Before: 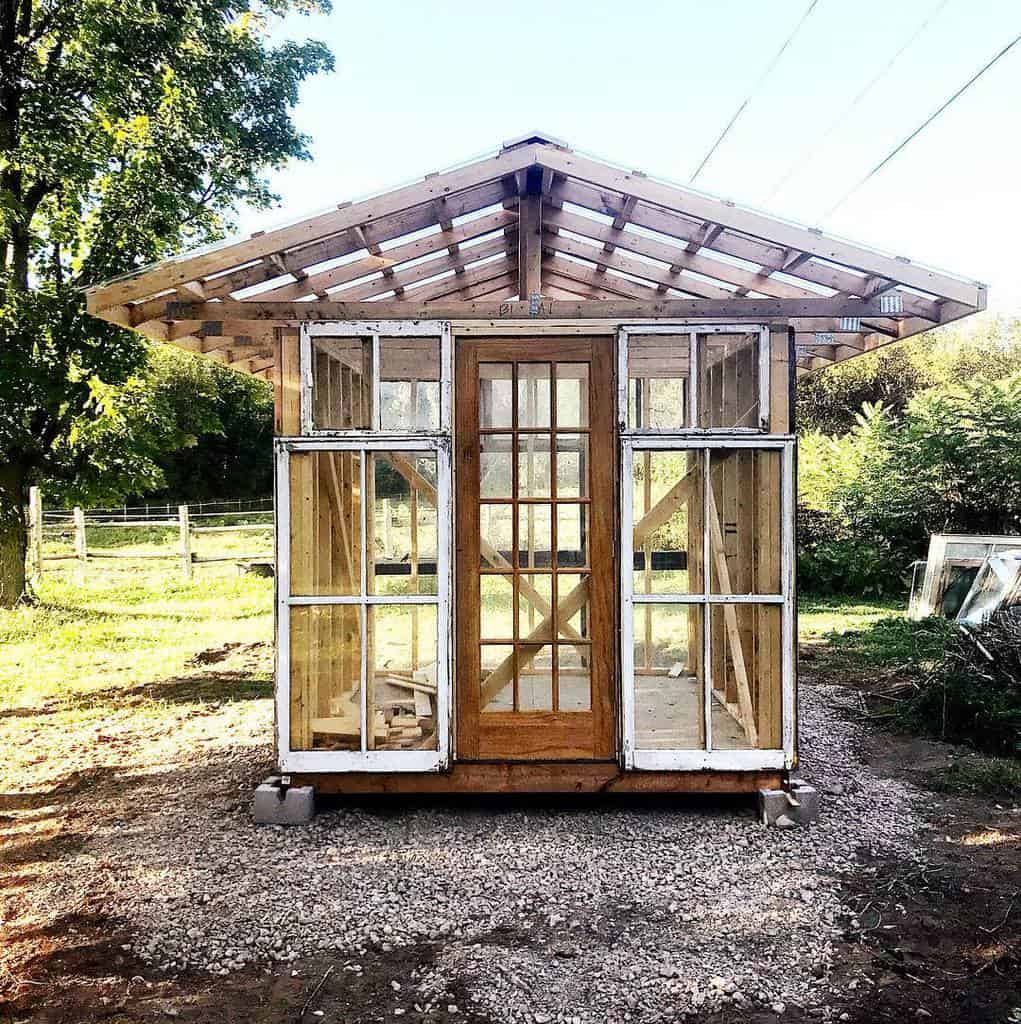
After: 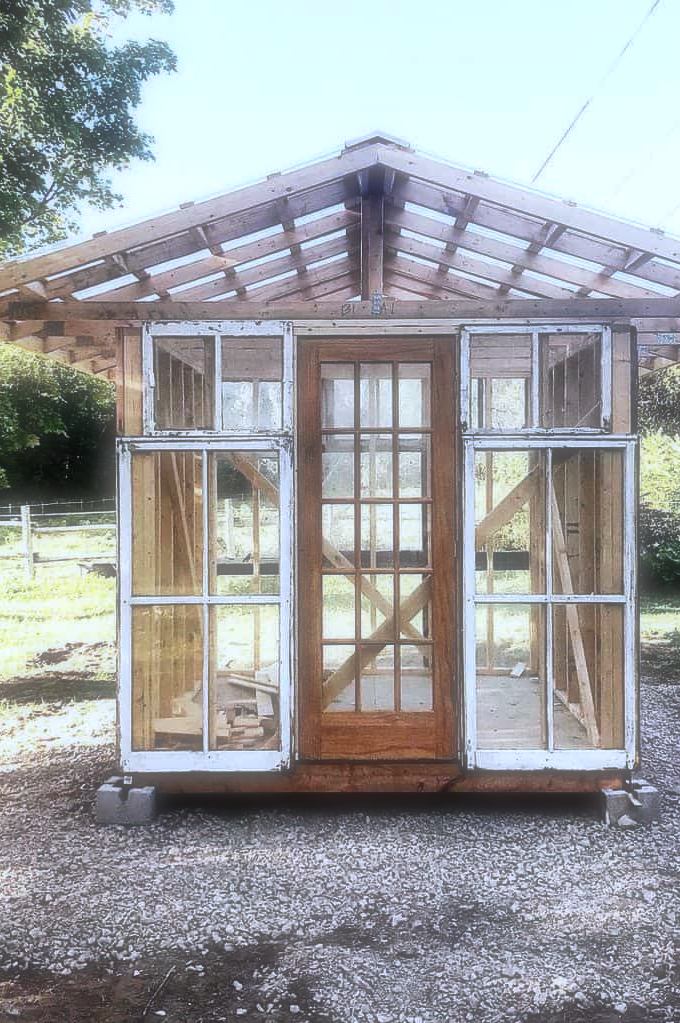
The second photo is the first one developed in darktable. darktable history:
soften: size 60.24%, saturation 65.46%, brightness 0.506 EV, mix 25.7%
crop and rotate: left 15.546%, right 17.787%
shadows and highlights: shadows 37.27, highlights -28.18, soften with gaussian
color correction: highlights a* -2.24, highlights b* -18.1
